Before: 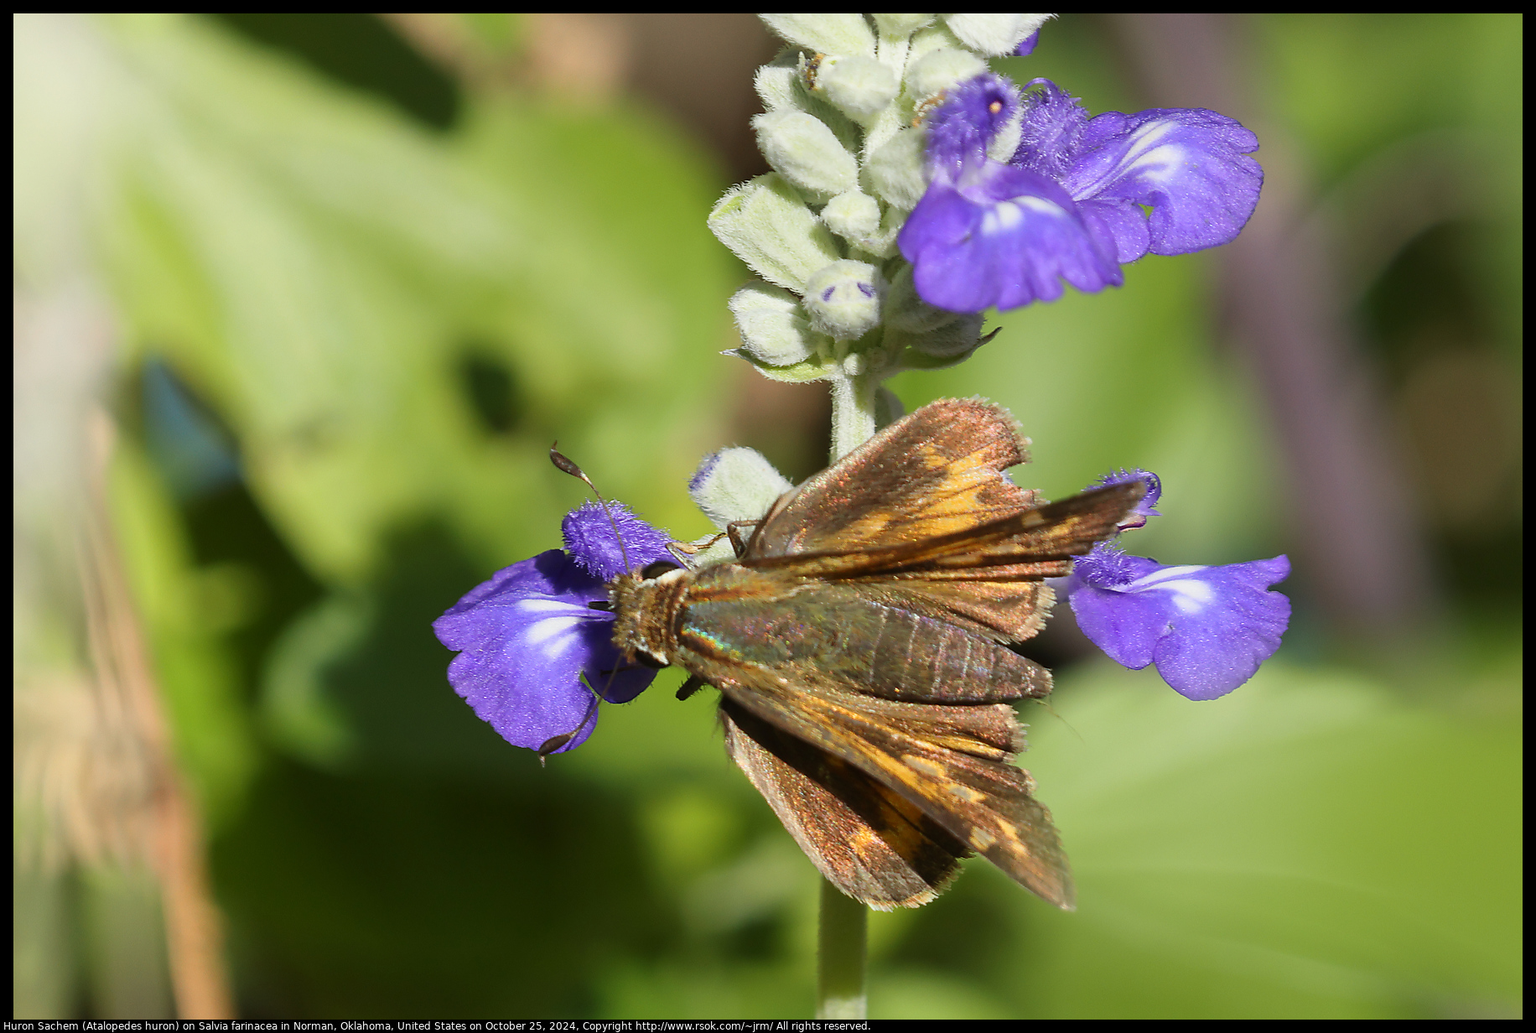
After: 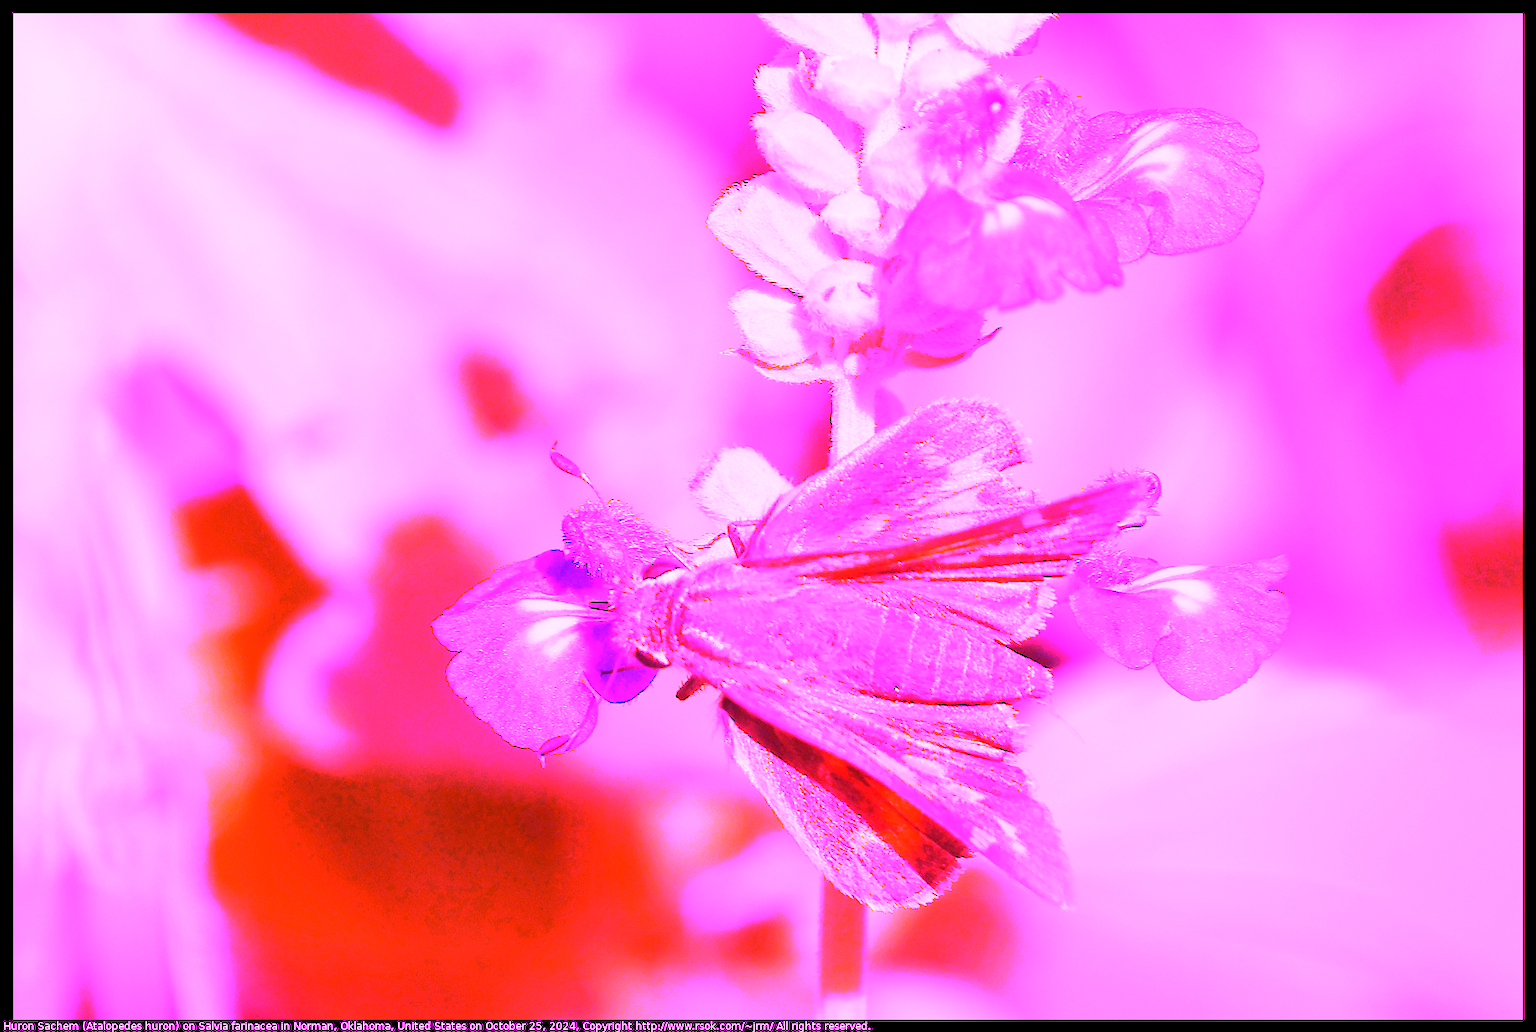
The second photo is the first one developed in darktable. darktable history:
tone equalizer: on, module defaults
white balance: red 8, blue 8
